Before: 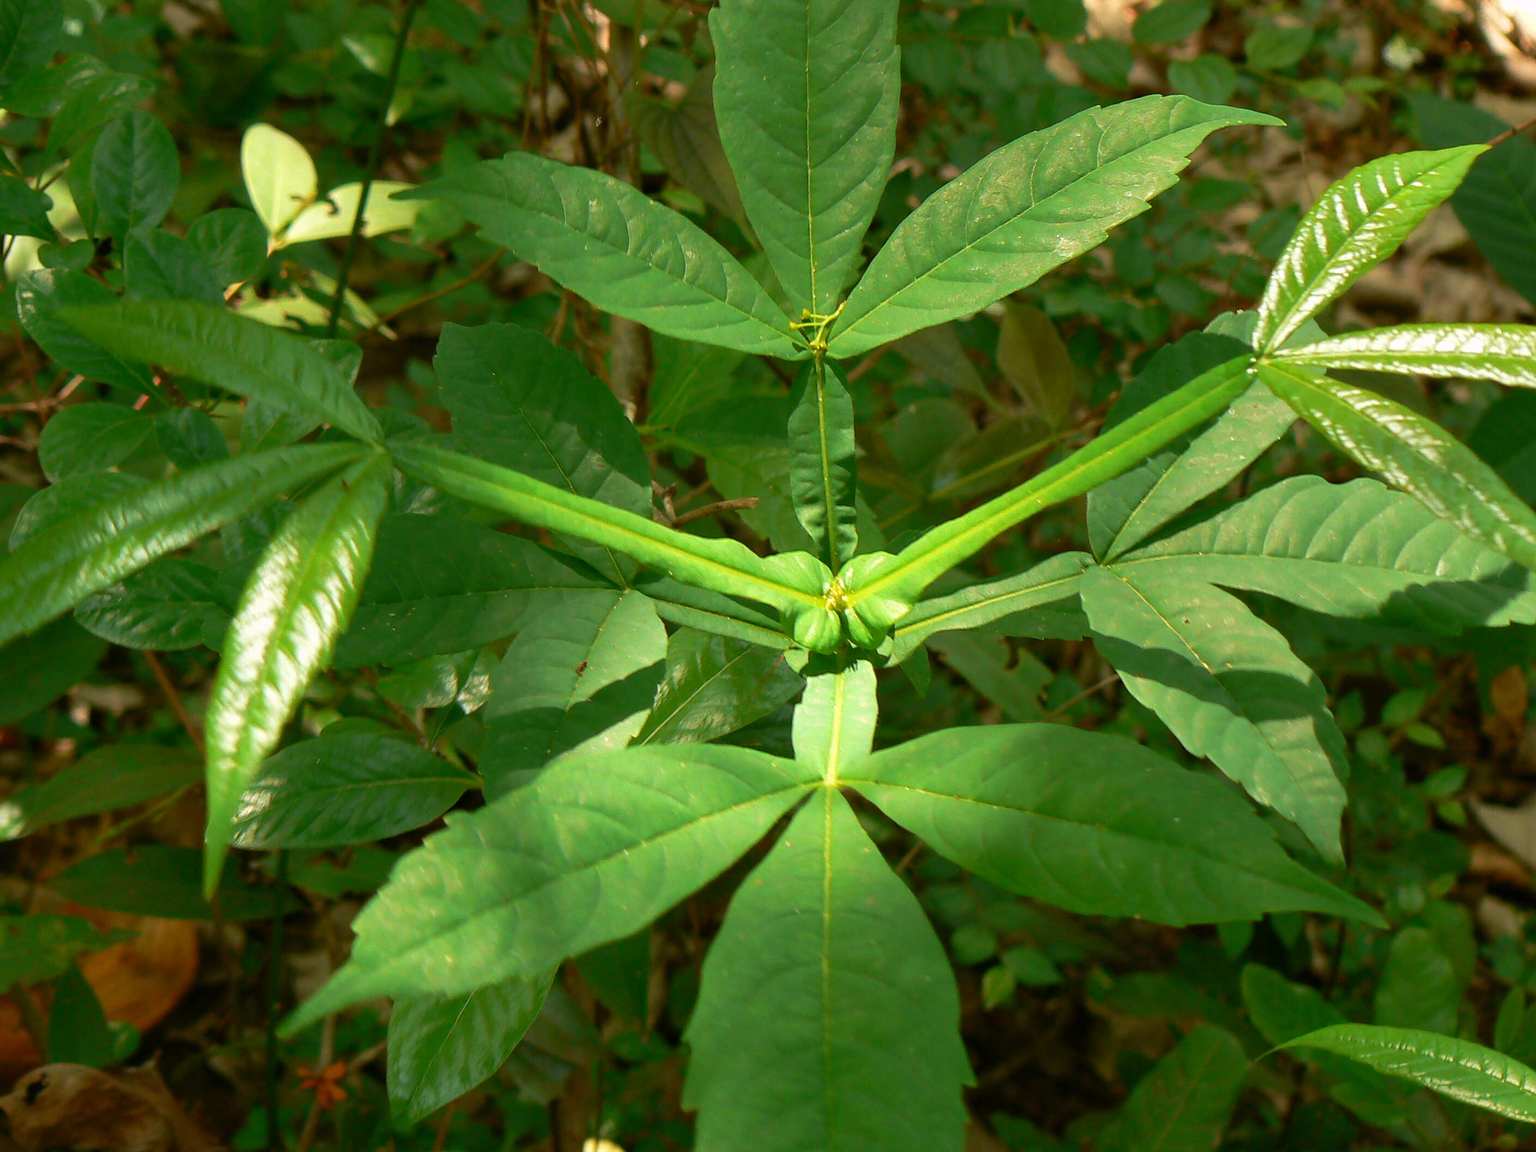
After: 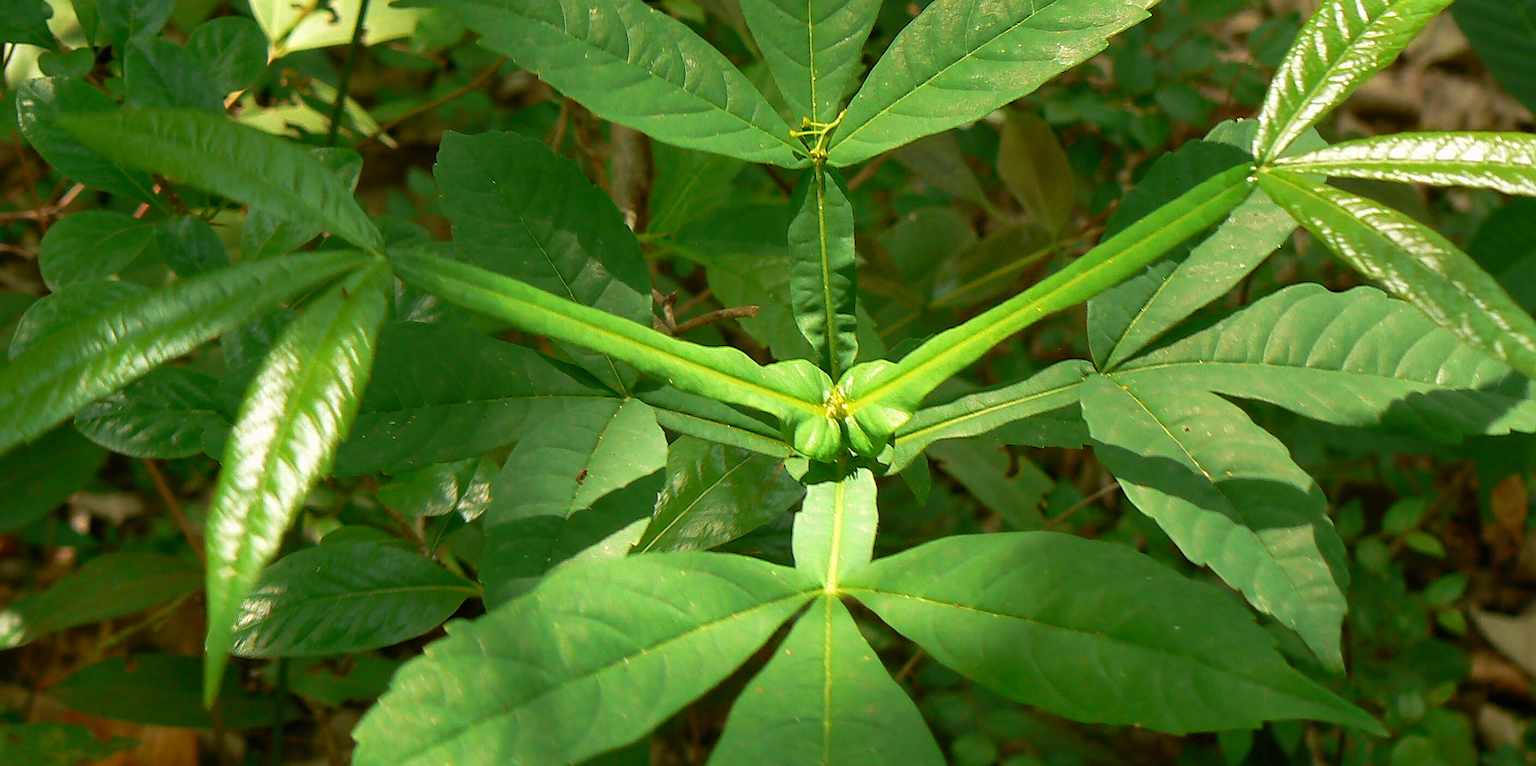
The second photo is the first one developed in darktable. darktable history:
crop: top 16.708%, bottom 16.7%
sharpen: on, module defaults
